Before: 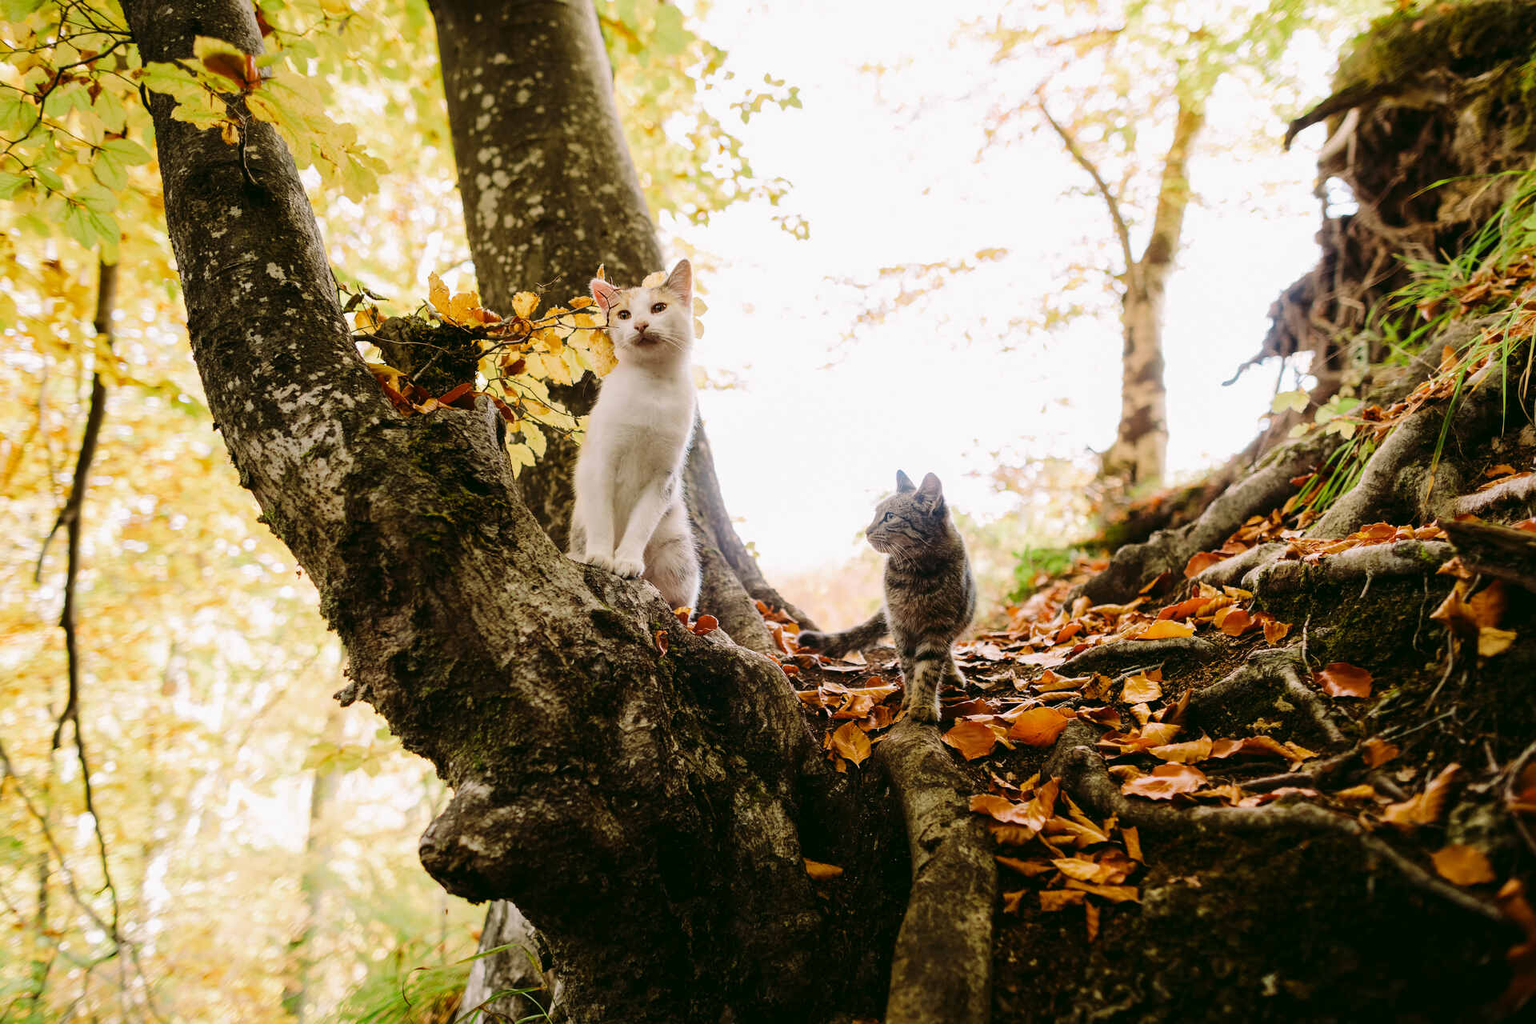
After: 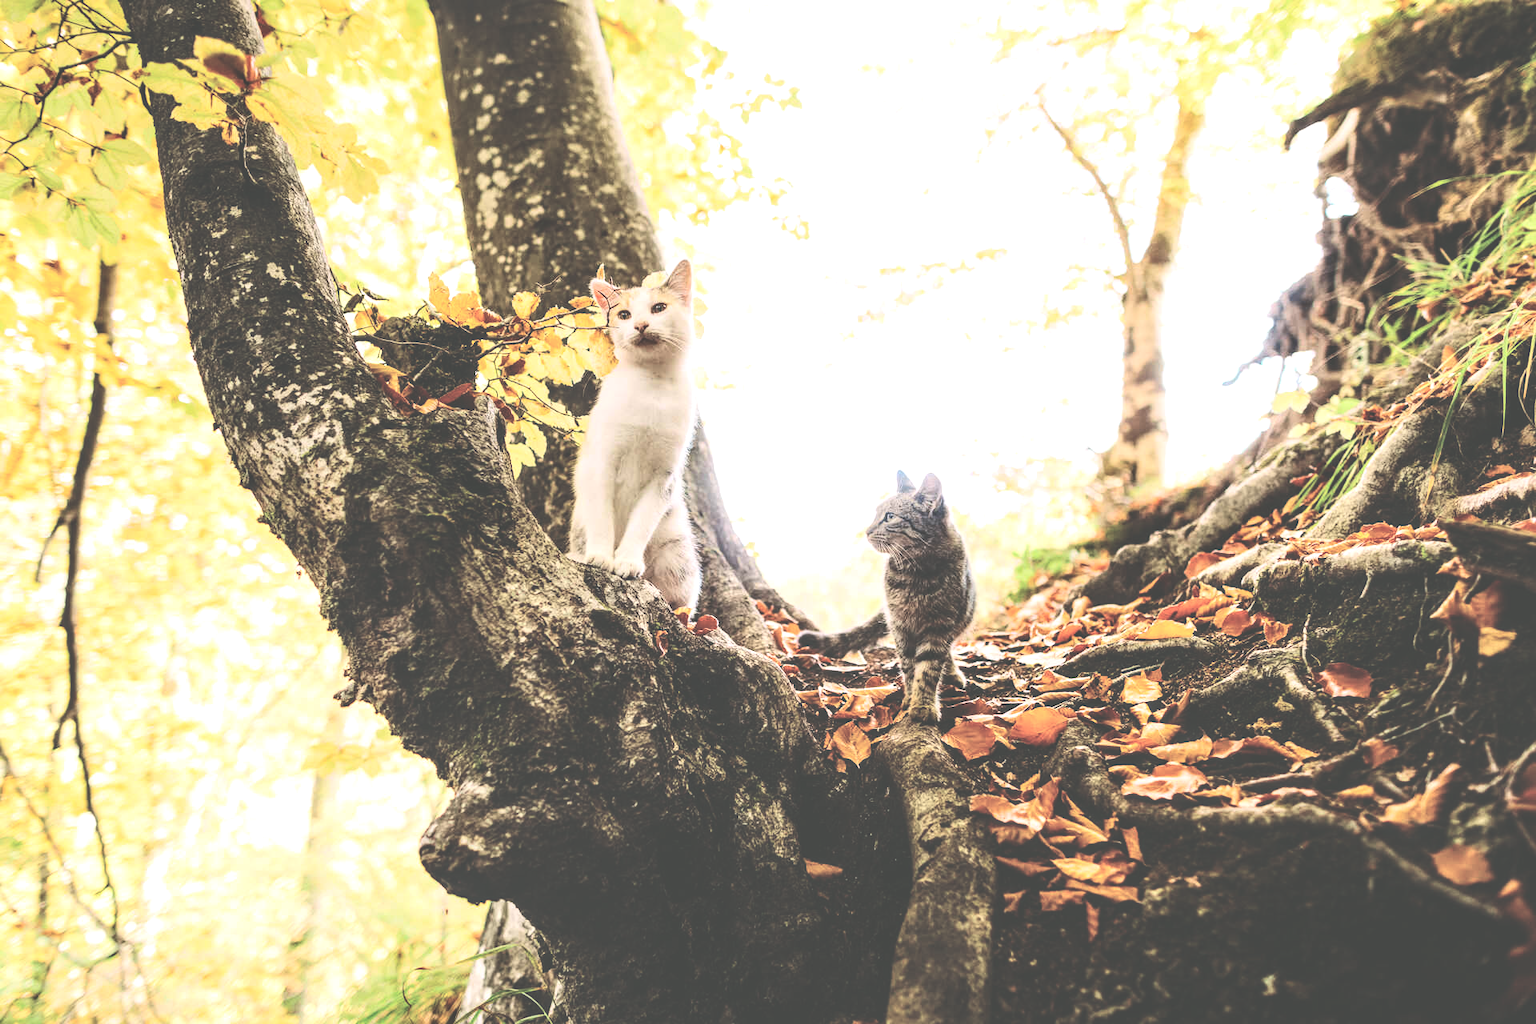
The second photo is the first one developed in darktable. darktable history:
local contrast: on, module defaults
exposure: black level correction -0.069, exposure 0.503 EV, compensate highlight preservation false
contrast brightness saturation: contrast 0.275
